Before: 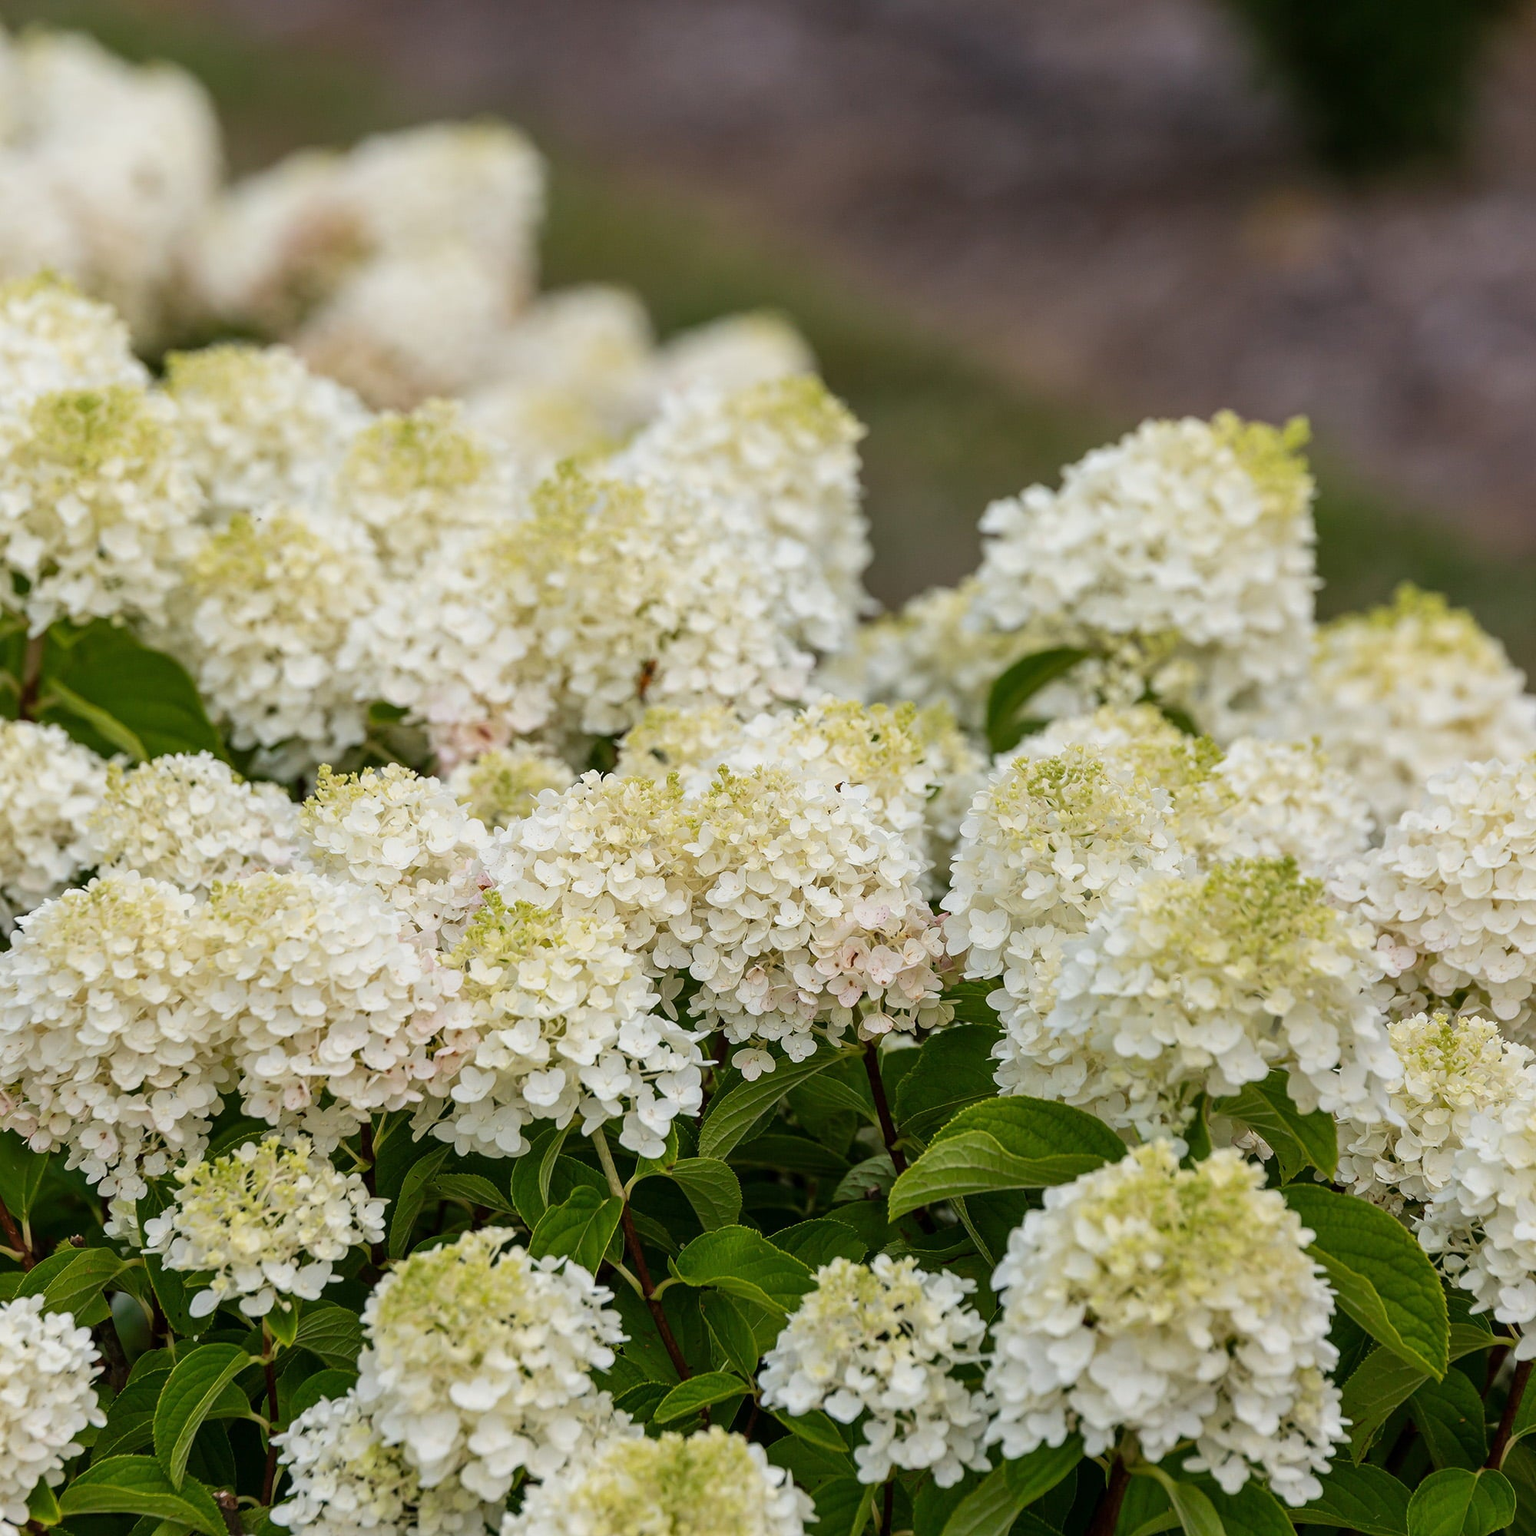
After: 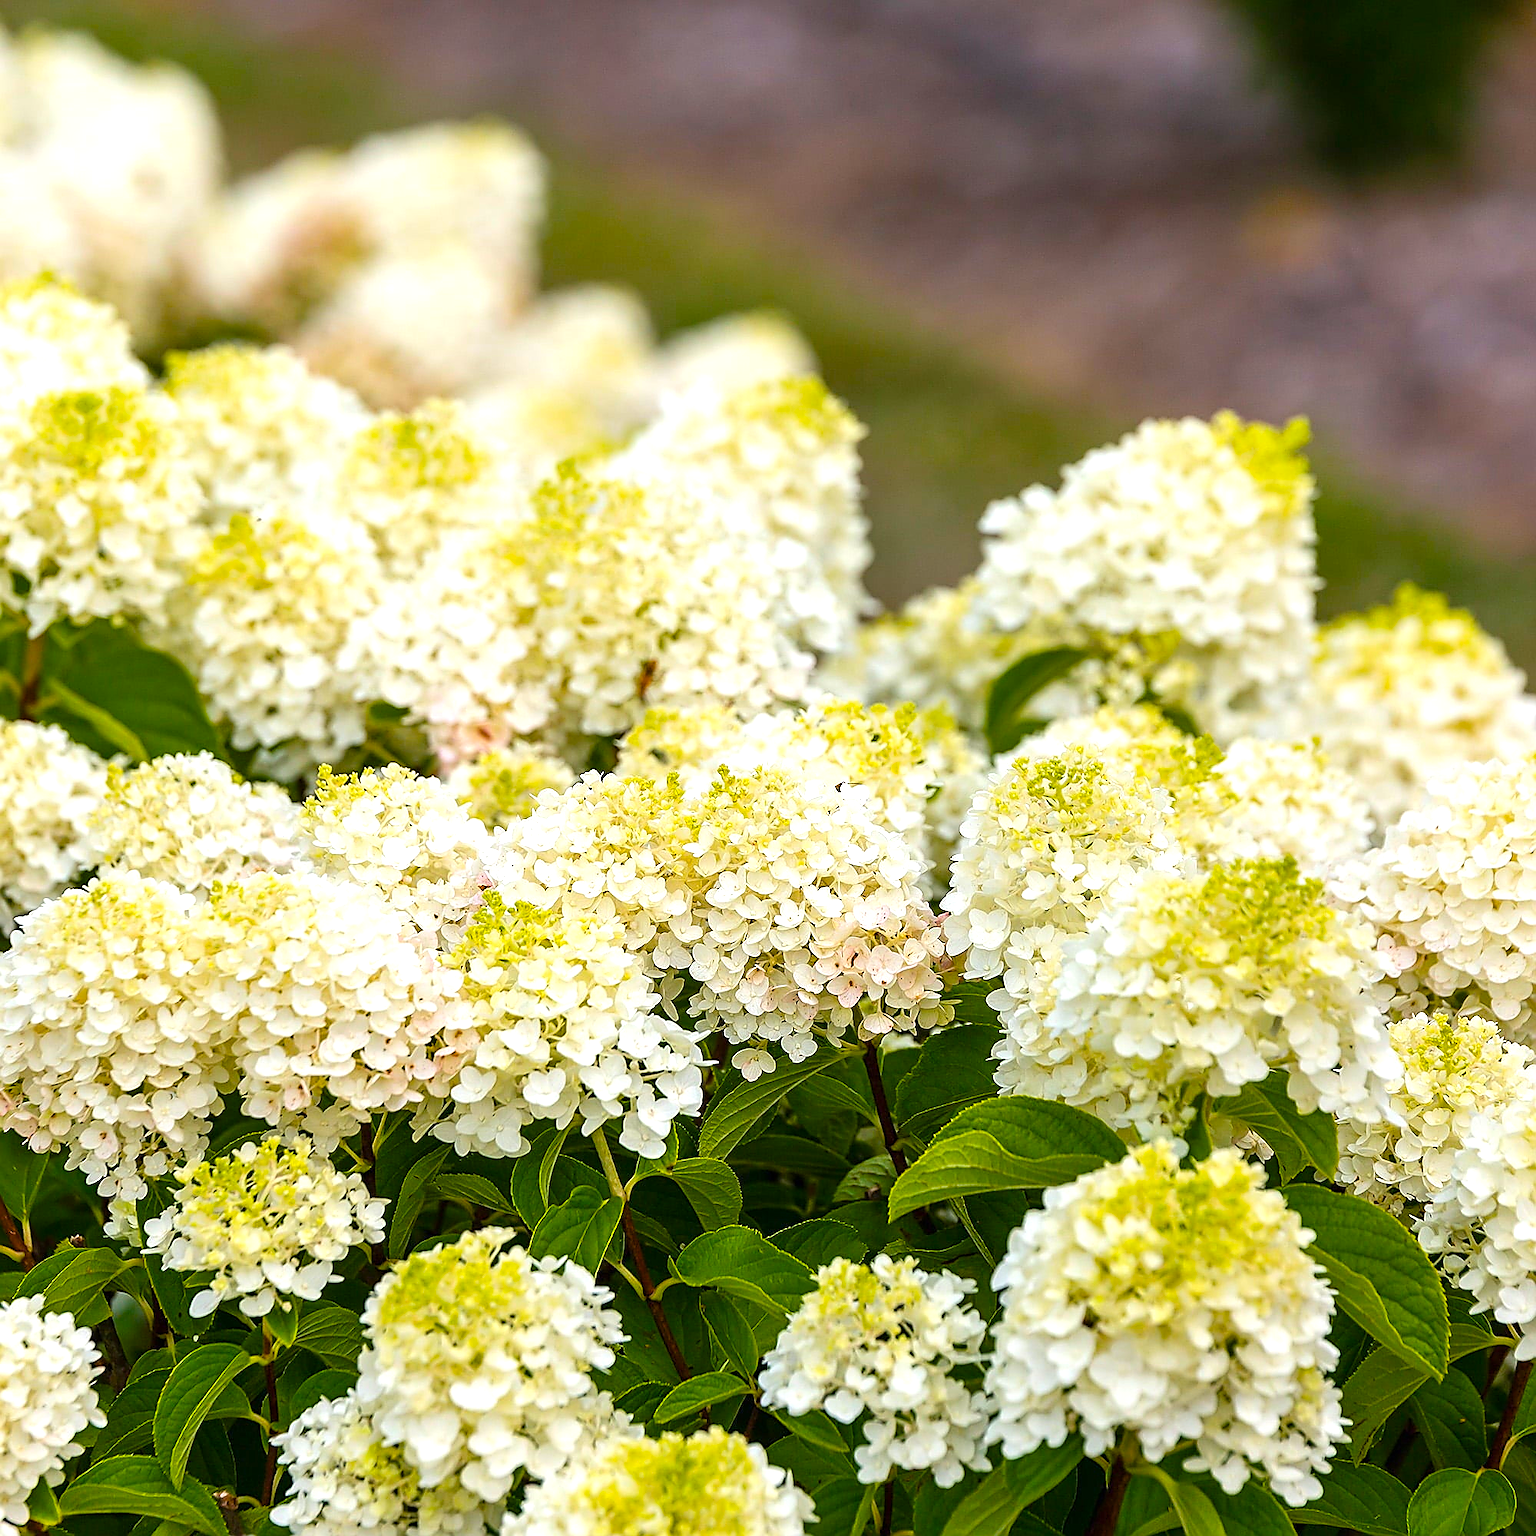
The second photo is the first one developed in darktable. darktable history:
sharpen: radius 1.4, amount 1.25, threshold 0.7
color balance rgb: linear chroma grading › global chroma 15%, perceptual saturation grading › global saturation 30%
exposure: black level correction 0, exposure 0.7 EV, compensate exposure bias true, compensate highlight preservation false
